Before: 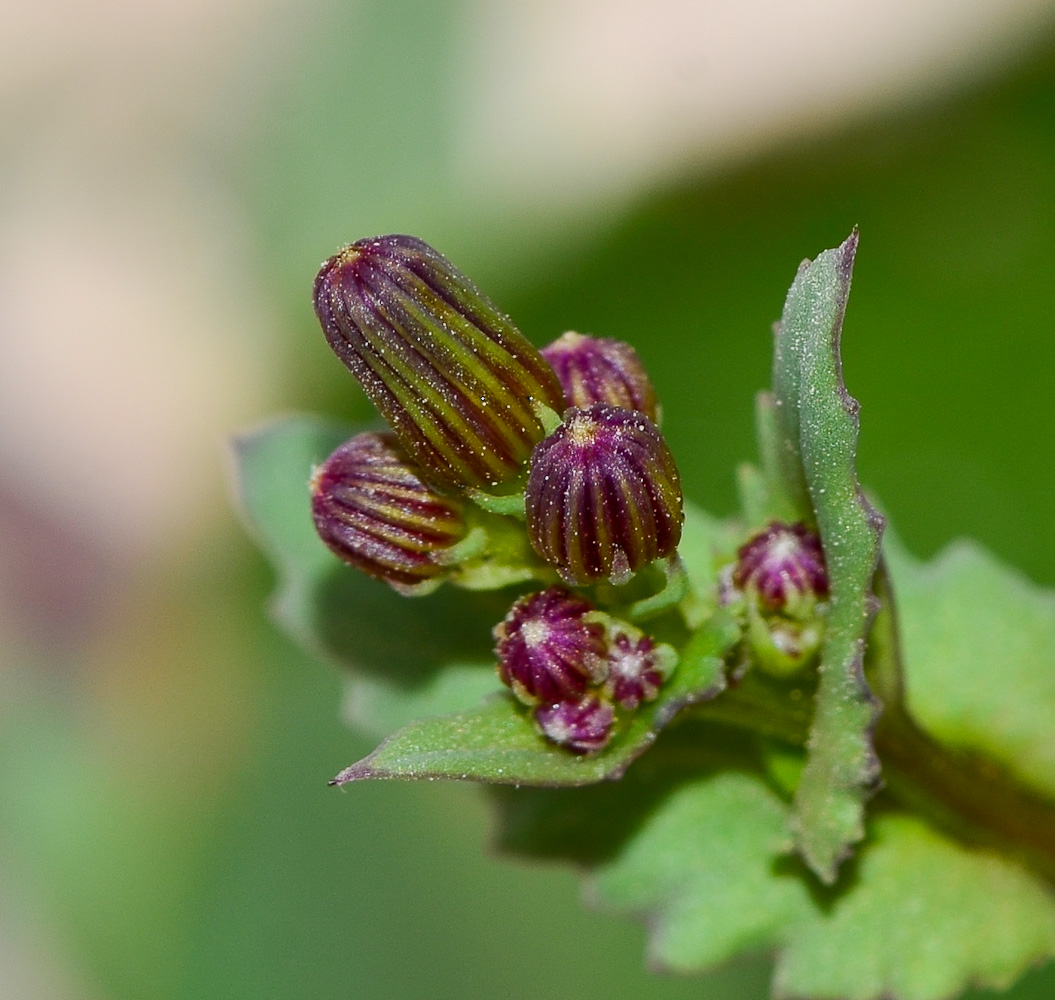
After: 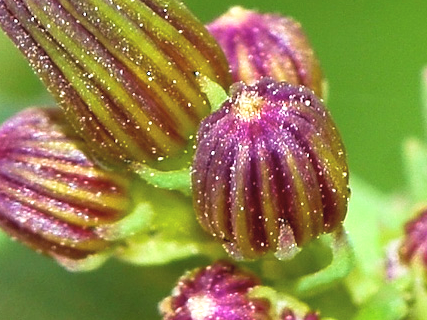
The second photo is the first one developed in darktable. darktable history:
velvia: on, module defaults
contrast brightness saturation: brightness 0.143
crop: left 31.704%, top 32.556%, right 27.807%, bottom 35.414%
exposure: black level correction 0, exposure 1 EV, compensate highlight preservation false
